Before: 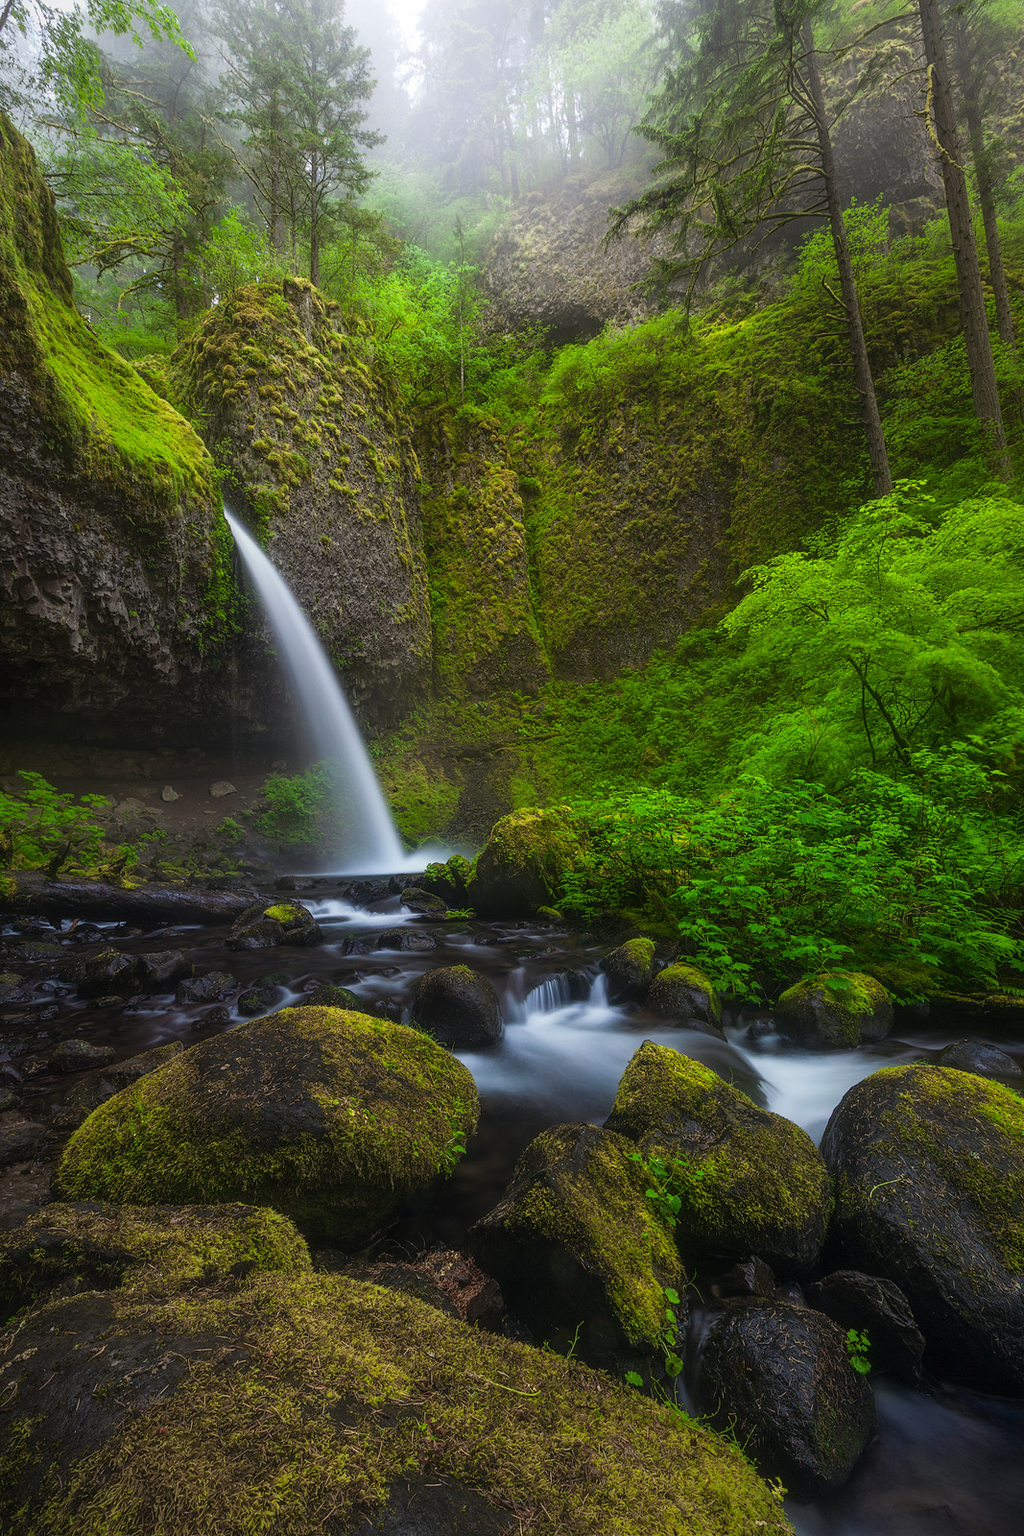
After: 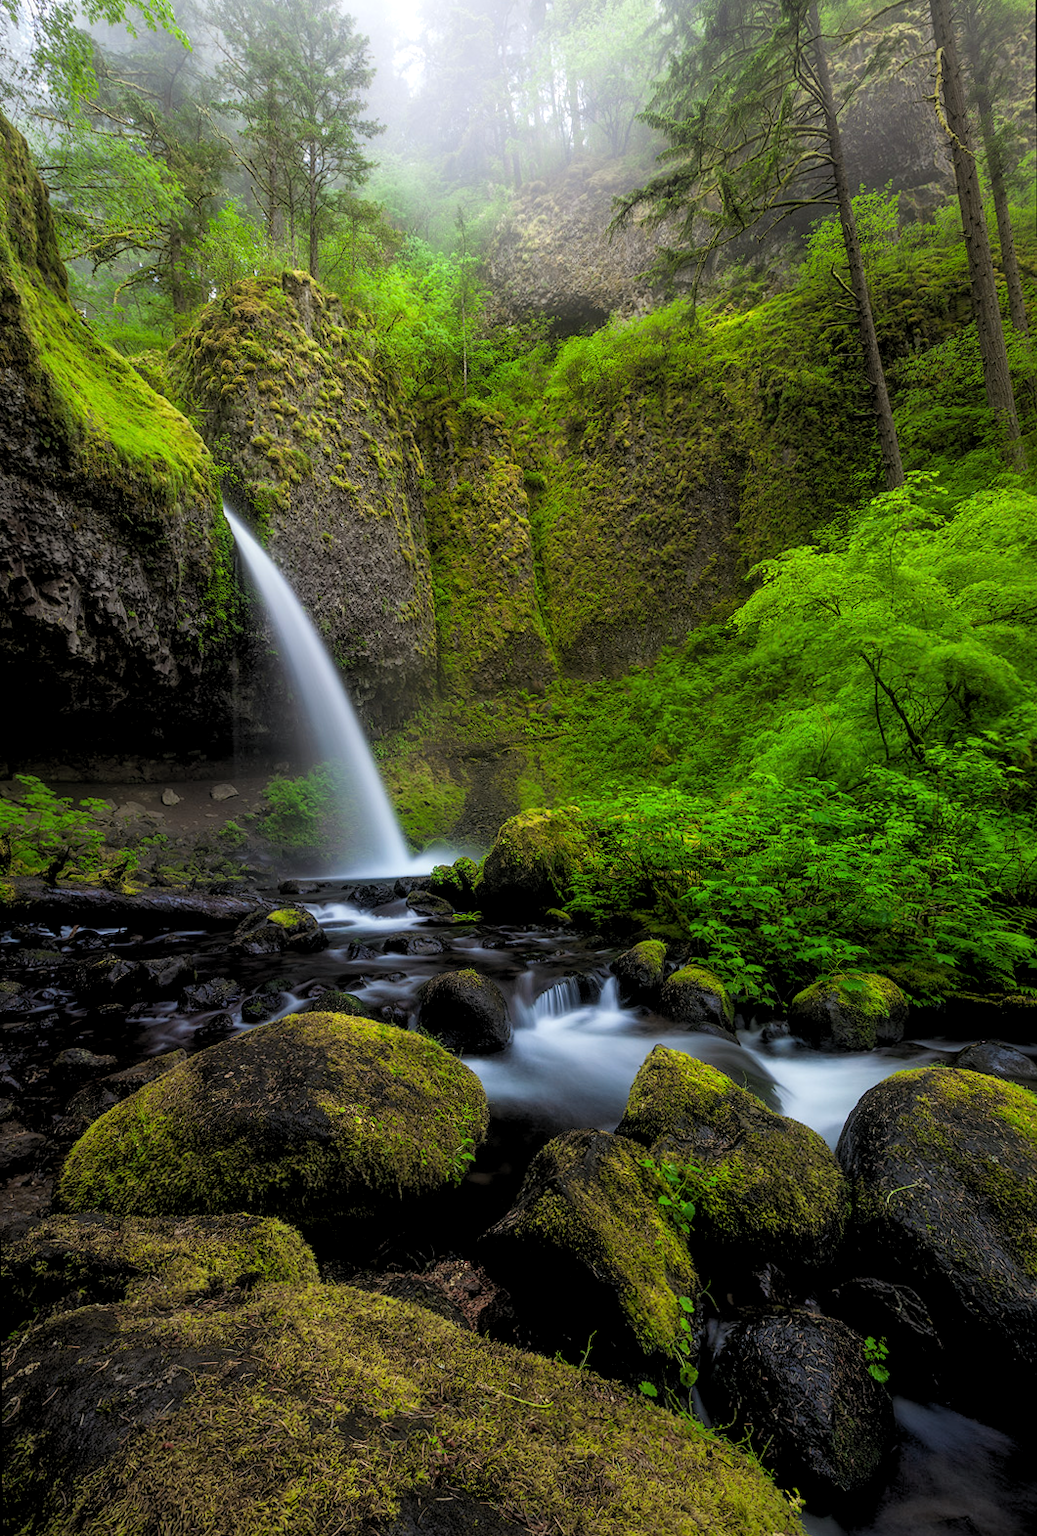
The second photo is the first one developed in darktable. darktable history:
rgb levels: levels [[0.013, 0.434, 0.89], [0, 0.5, 1], [0, 0.5, 1]]
rotate and perspective: rotation -0.45°, automatic cropping original format, crop left 0.008, crop right 0.992, crop top 0.012, crop bottom 0.988
